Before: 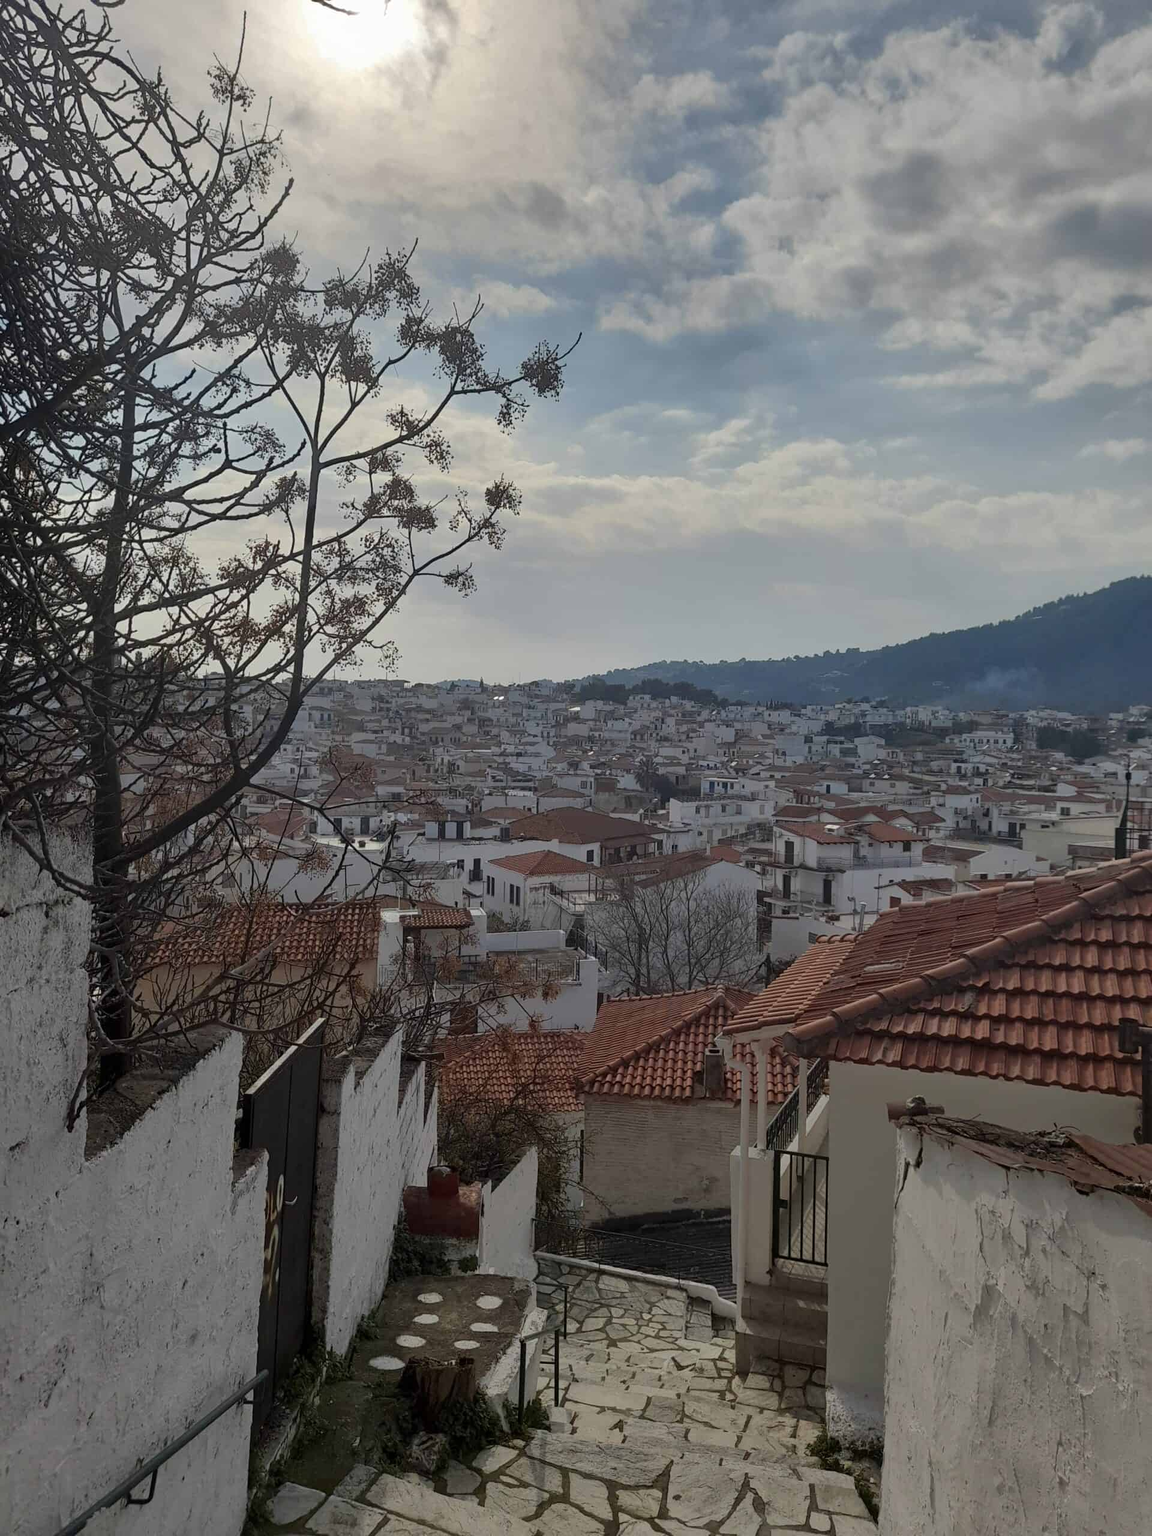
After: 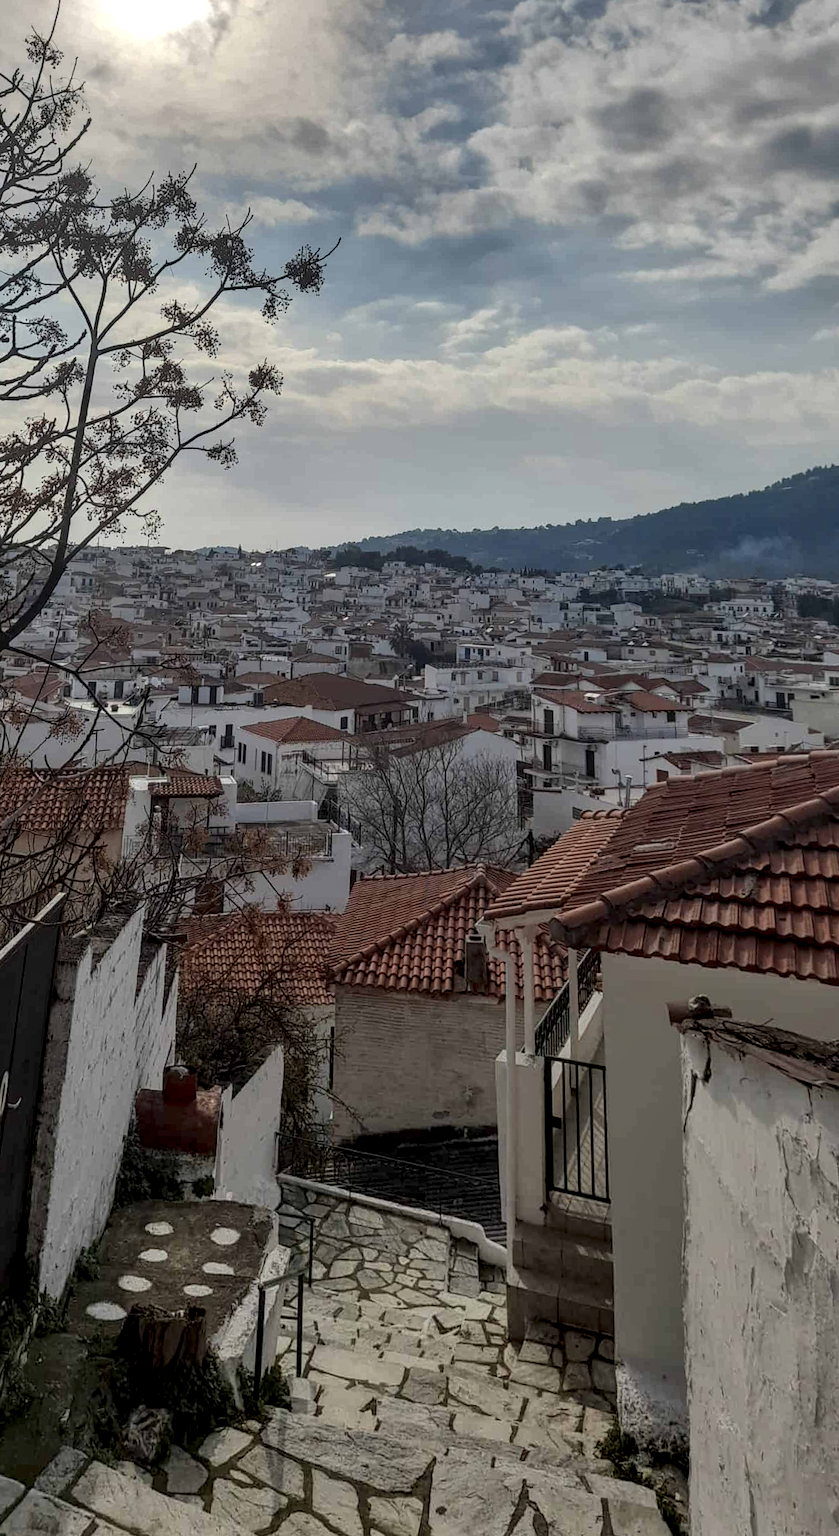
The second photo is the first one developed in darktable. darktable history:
local contrast: highlights 20%, detail 150%
crop and rotate: left 14.584%
rotate and perspective: rotation 0.72°, lens shift (vertical) -0.352, lens shift (horizontal) -0.051, crop left 0.152, crop right 0.859, crop top 0.019, crop bottom 0.964
